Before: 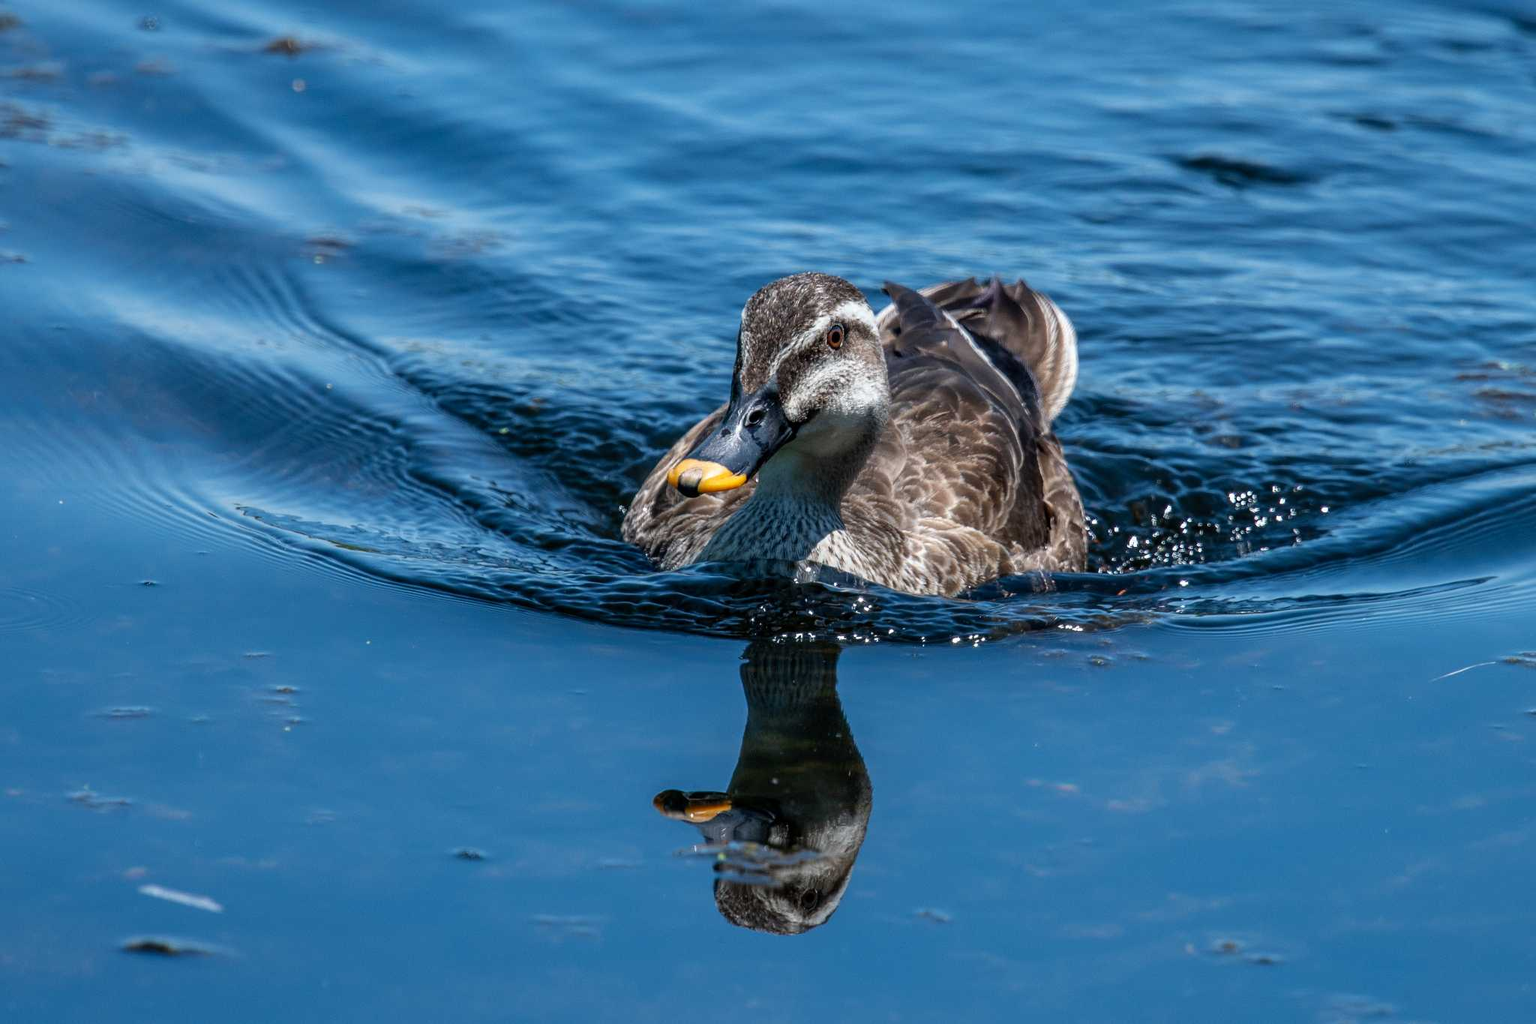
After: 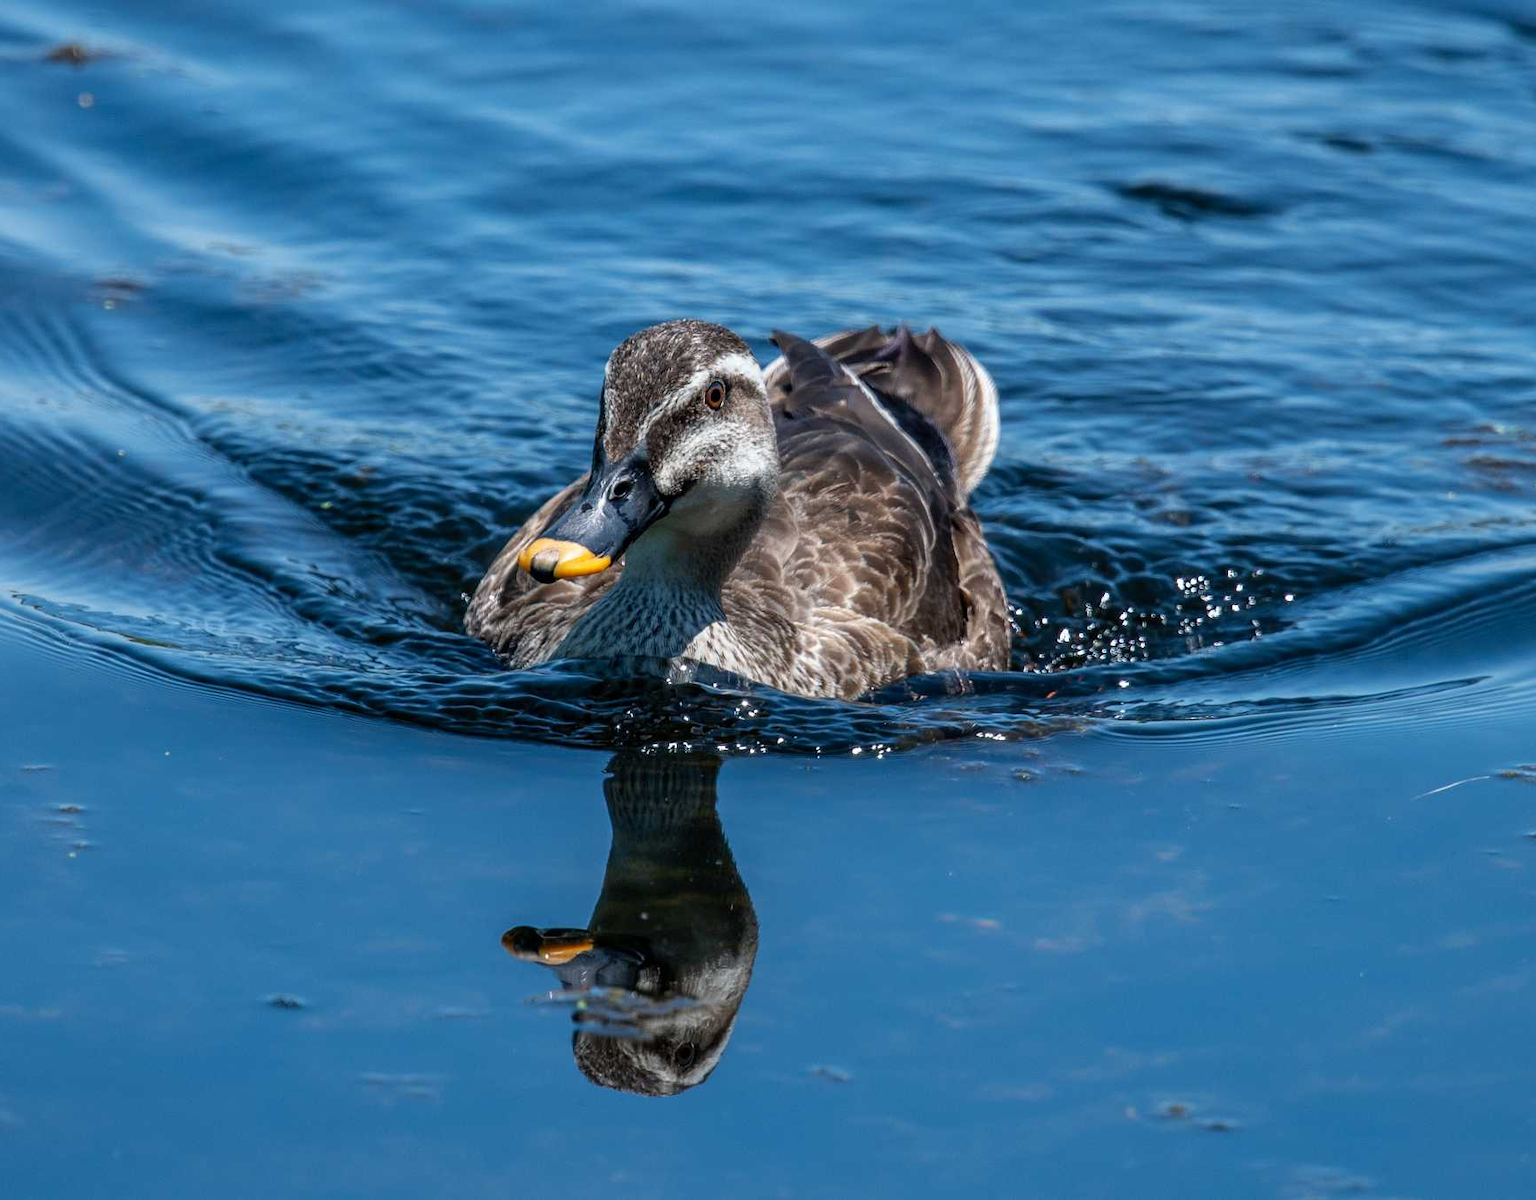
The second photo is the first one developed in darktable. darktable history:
crop and rotate: left 14.713%
